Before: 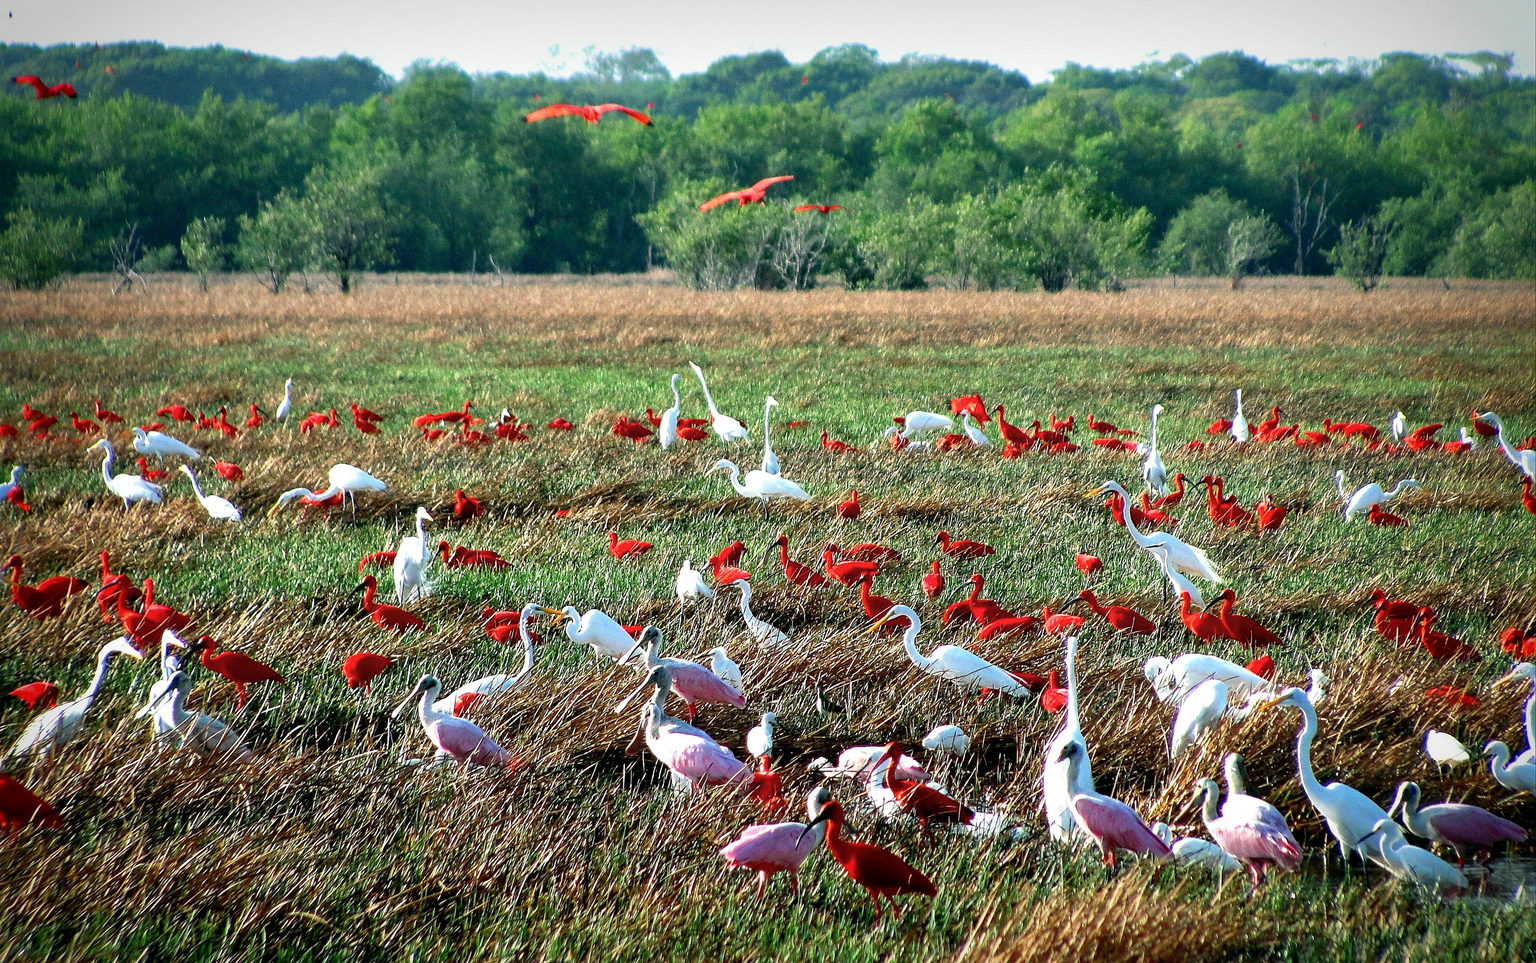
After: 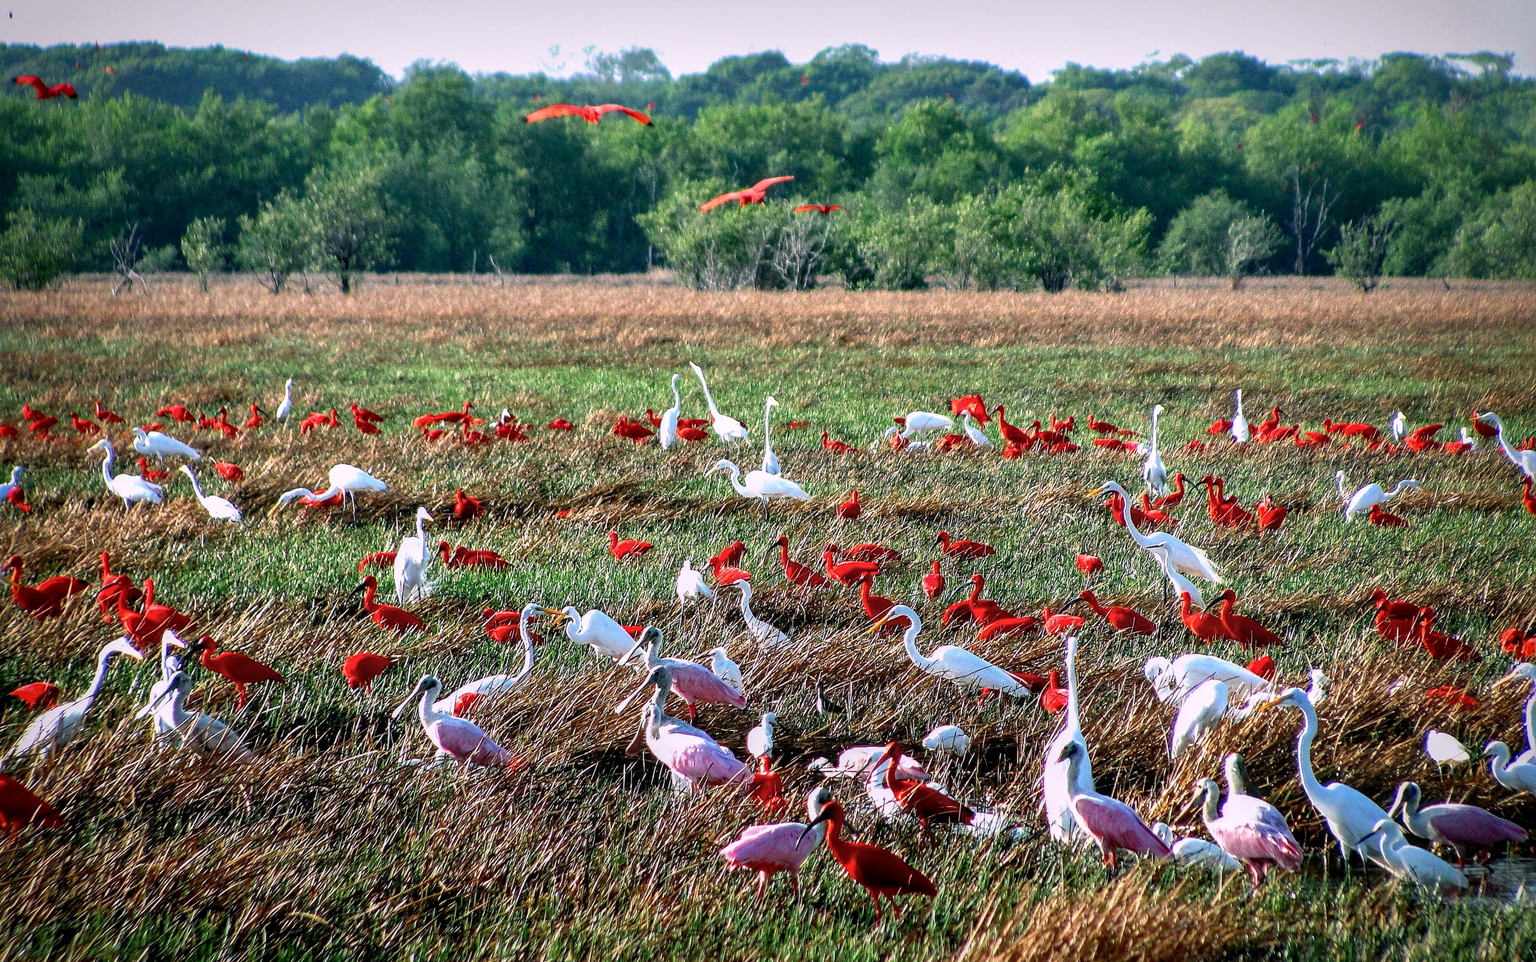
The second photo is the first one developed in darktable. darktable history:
local contrast: on, module defaults
exposure: exposure -0.157 EV
white balance: red 1.05, blue 1.072
